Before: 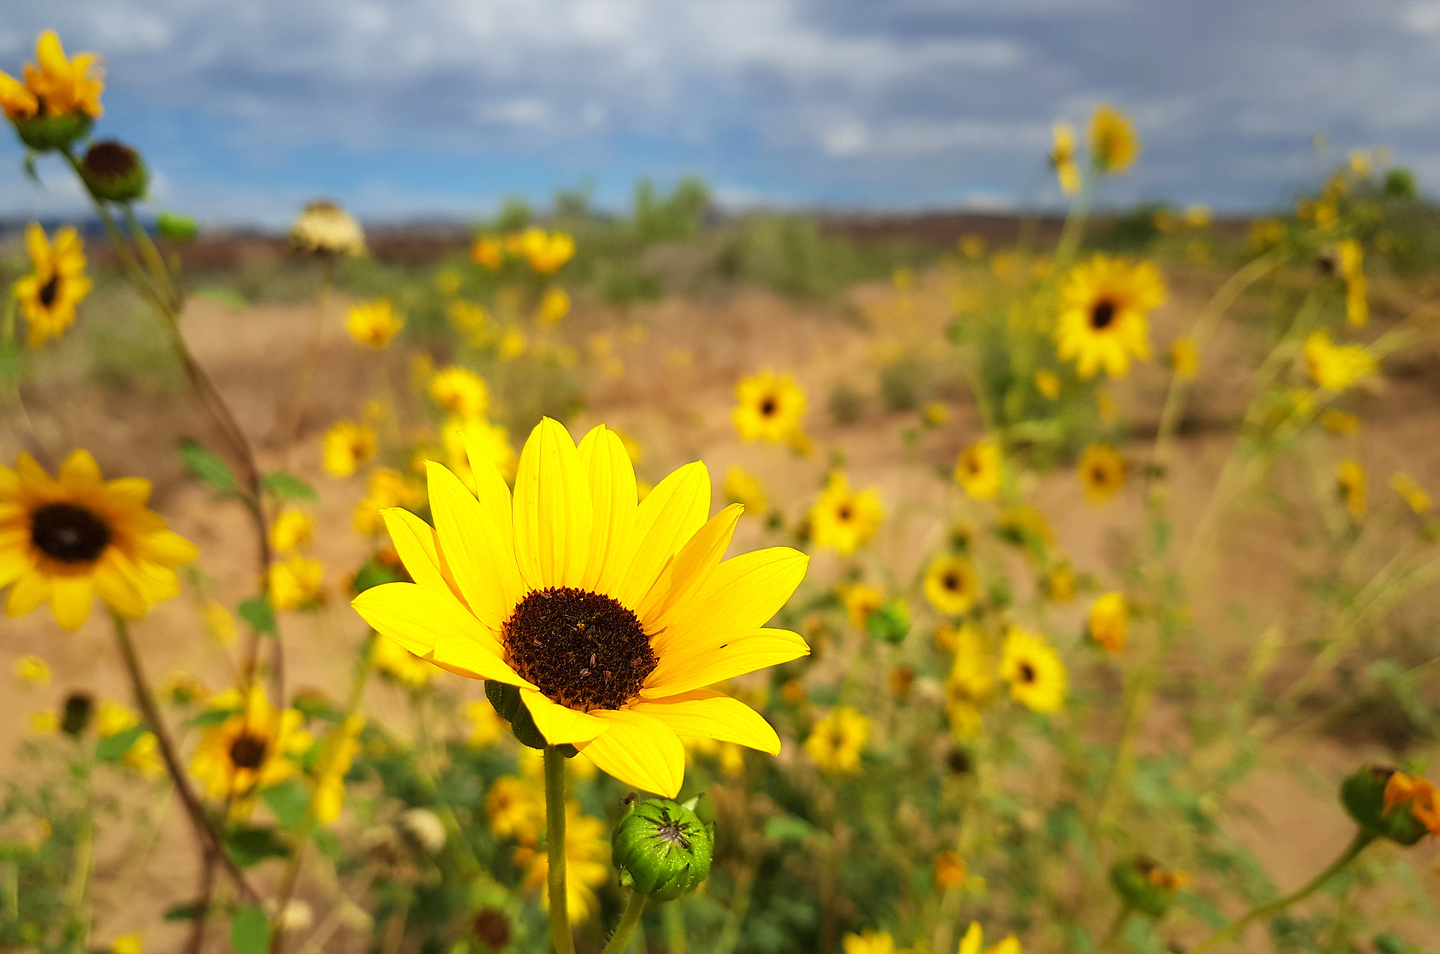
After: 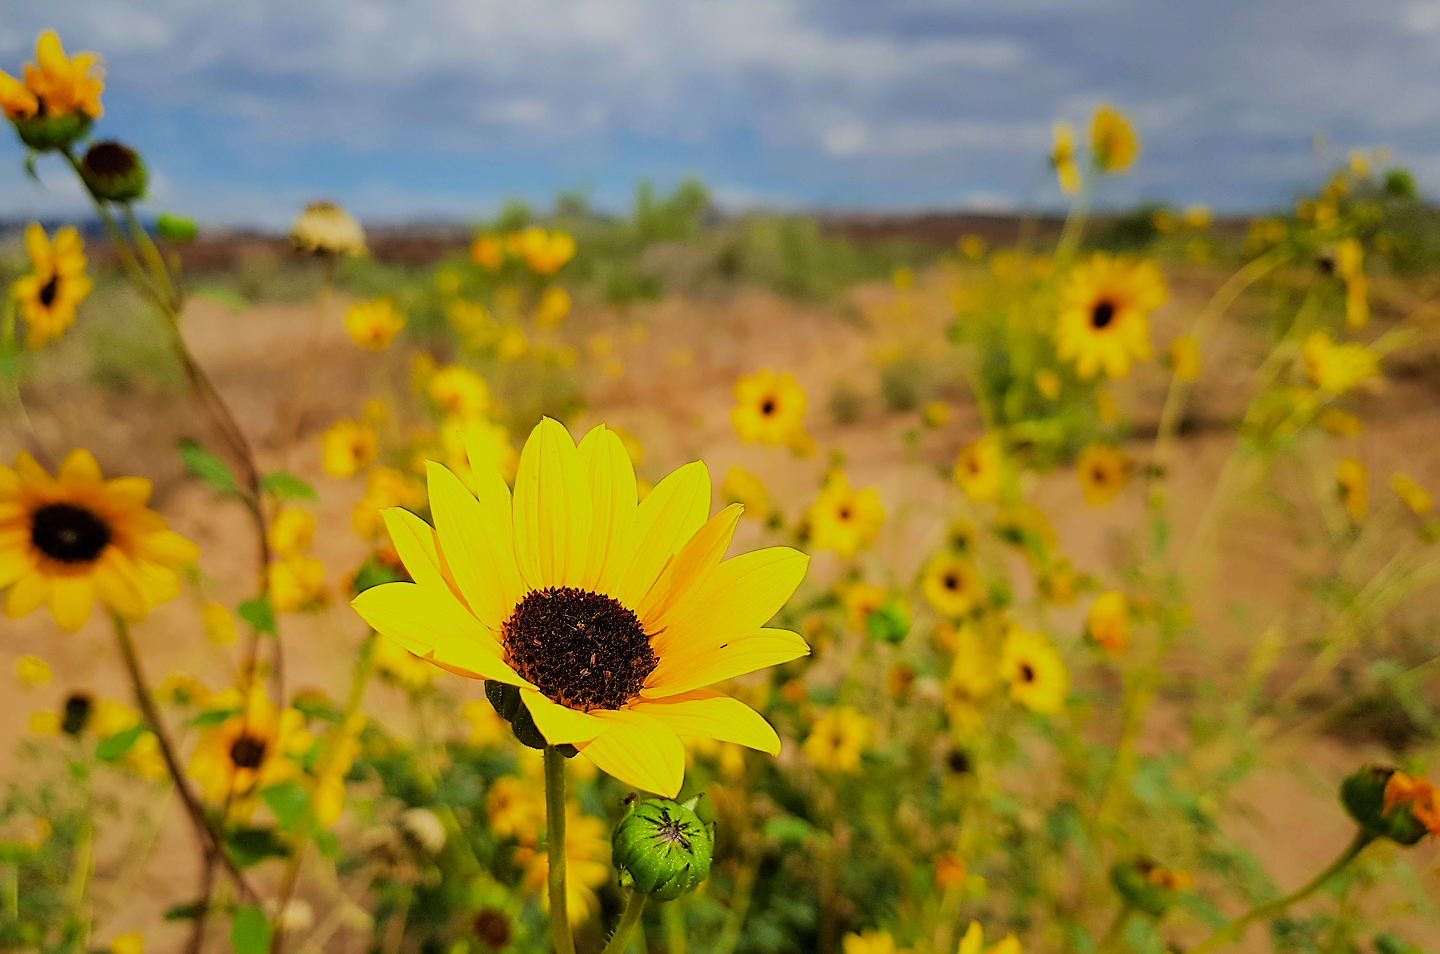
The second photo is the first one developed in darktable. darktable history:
filmic rgb: black relative exposure -7.15 EV, white relative exposure 5.36 EV, hardness 3.02
sharpen: on, module defaults
contrast brightness saturation: contrast 0.04, saturation 0.16
